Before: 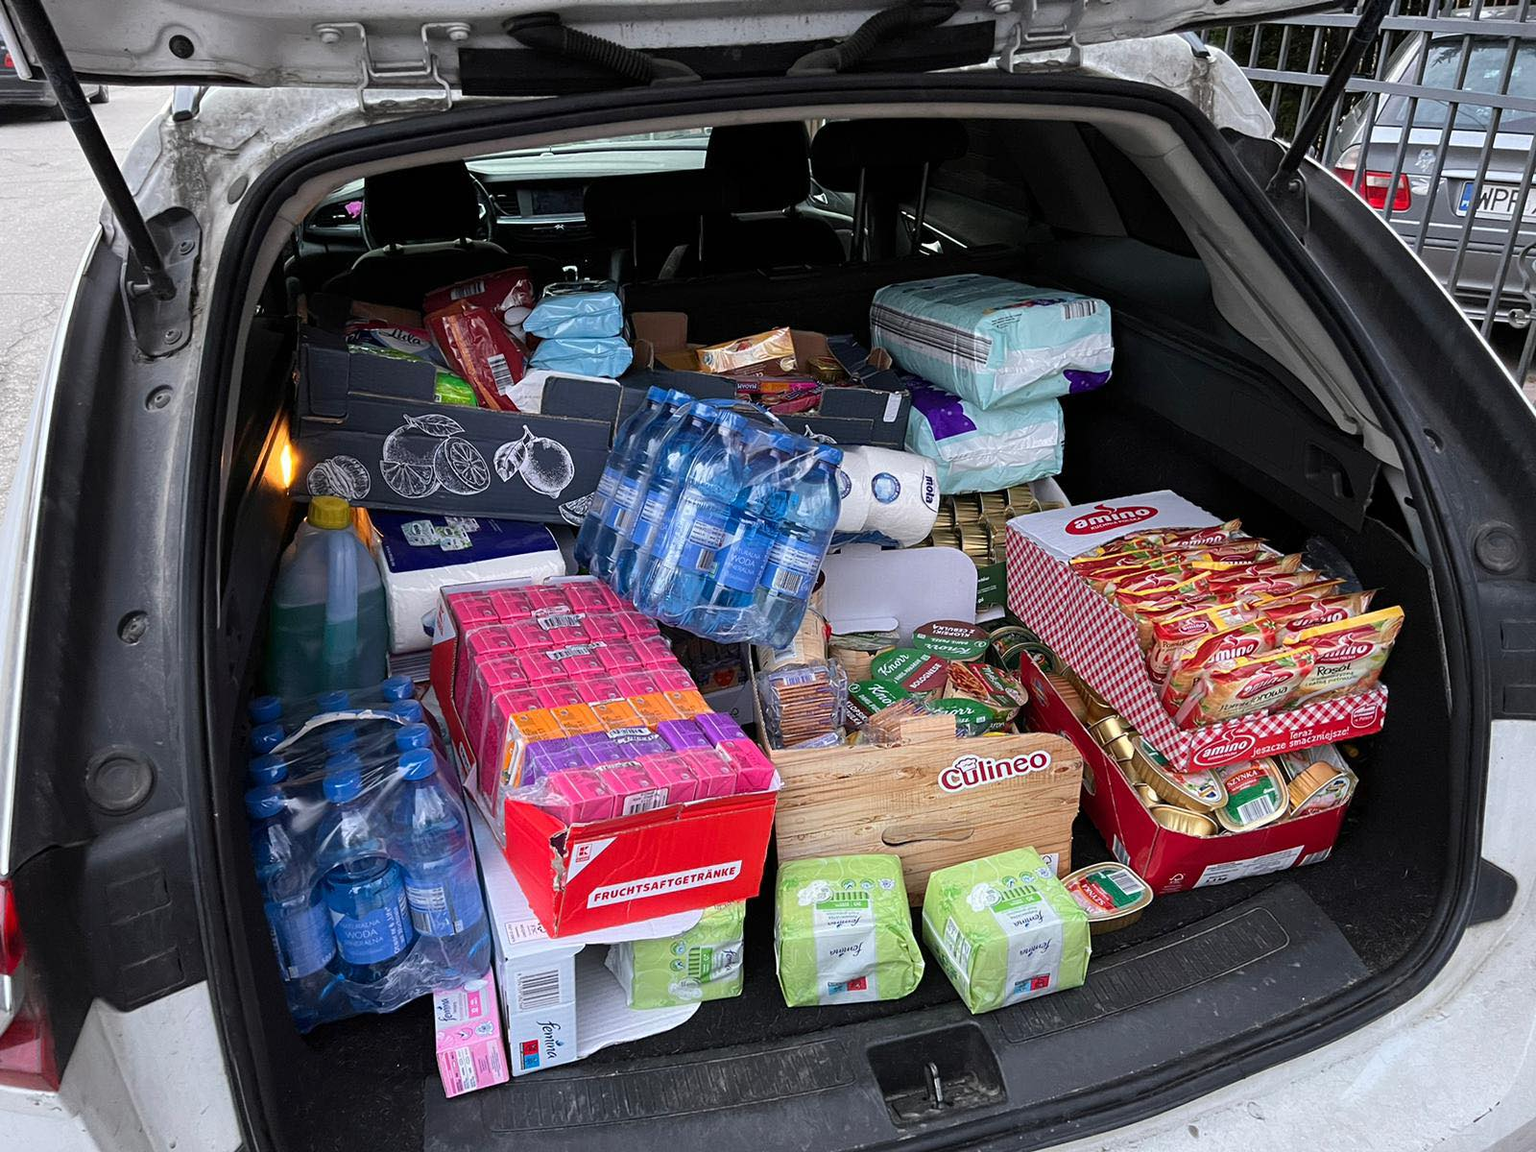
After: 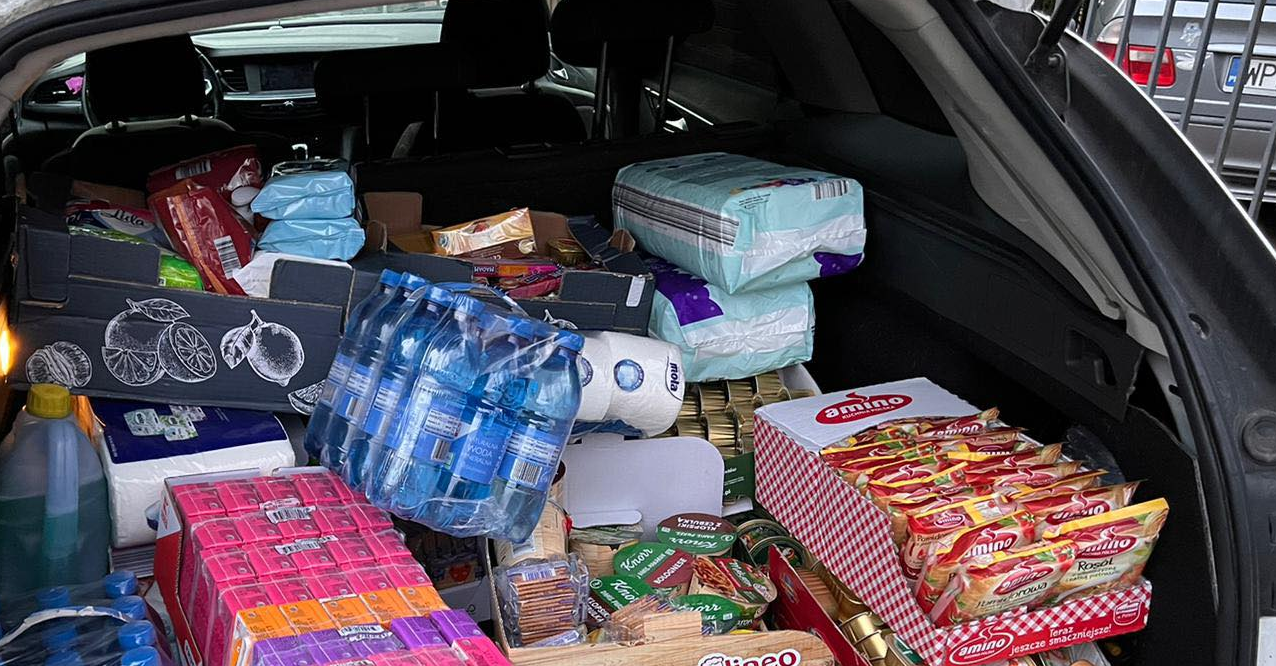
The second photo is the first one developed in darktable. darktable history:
crop: left 18.398%, top 11.116%, right 1.799%, bottom 33.333%
